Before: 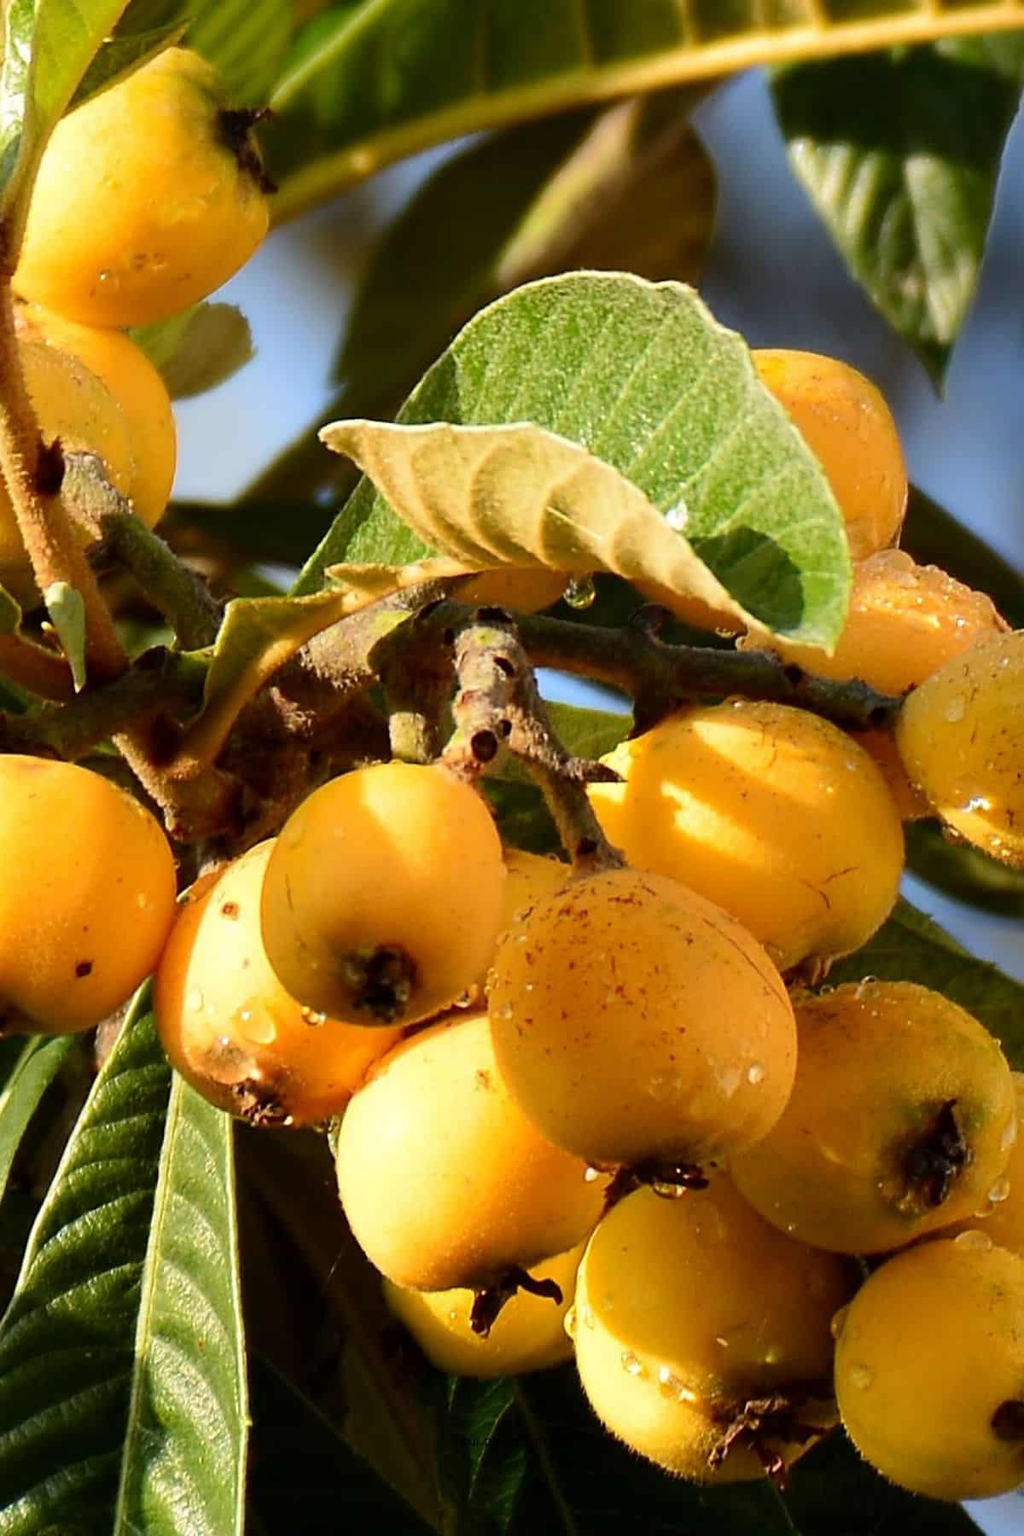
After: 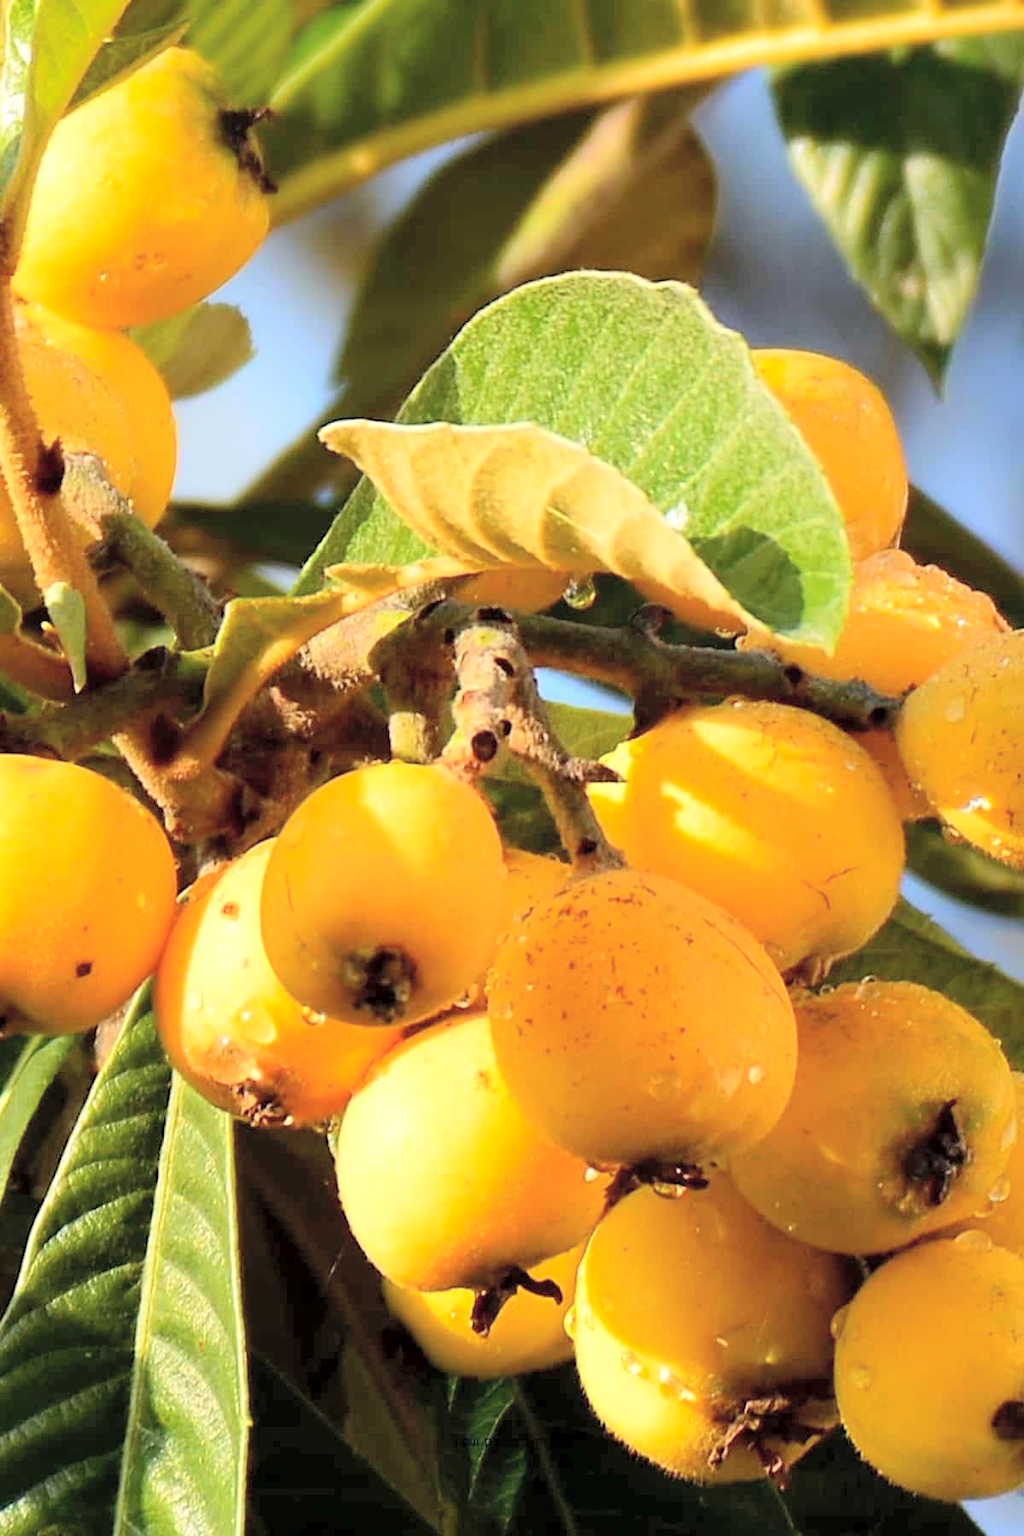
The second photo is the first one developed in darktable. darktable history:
global tonemap: drago (0.7, 100)
exposure: black level correction 0.001, exposure 0.5 EV, compensate exposure bias true, compensate highlight preservation false
